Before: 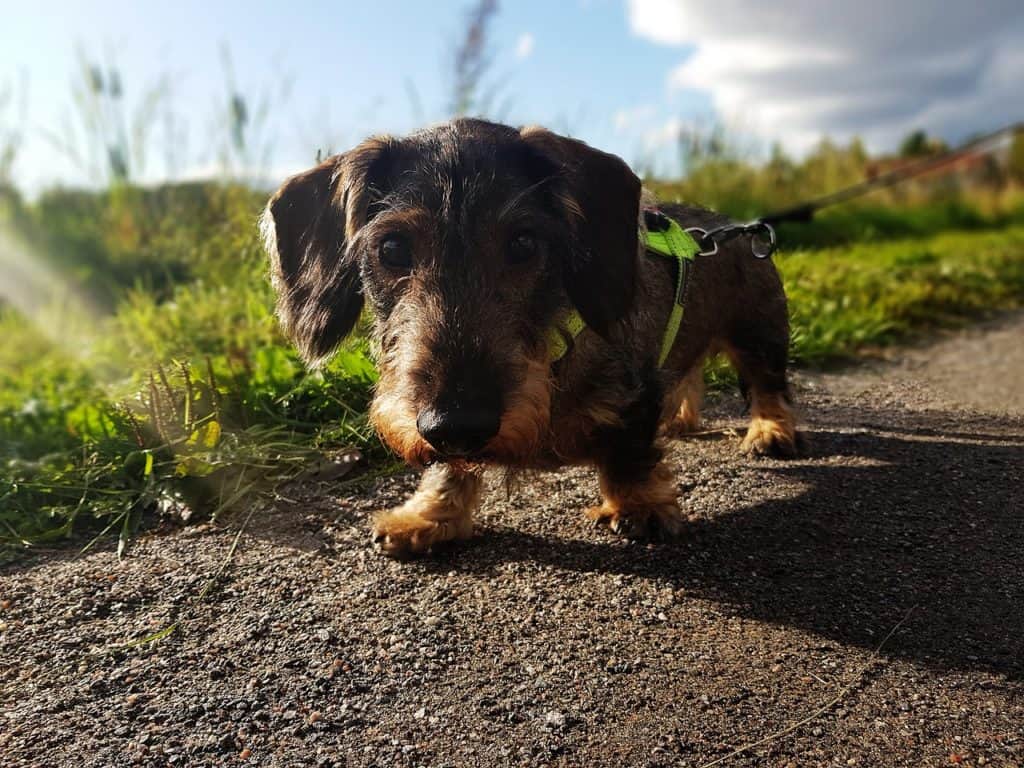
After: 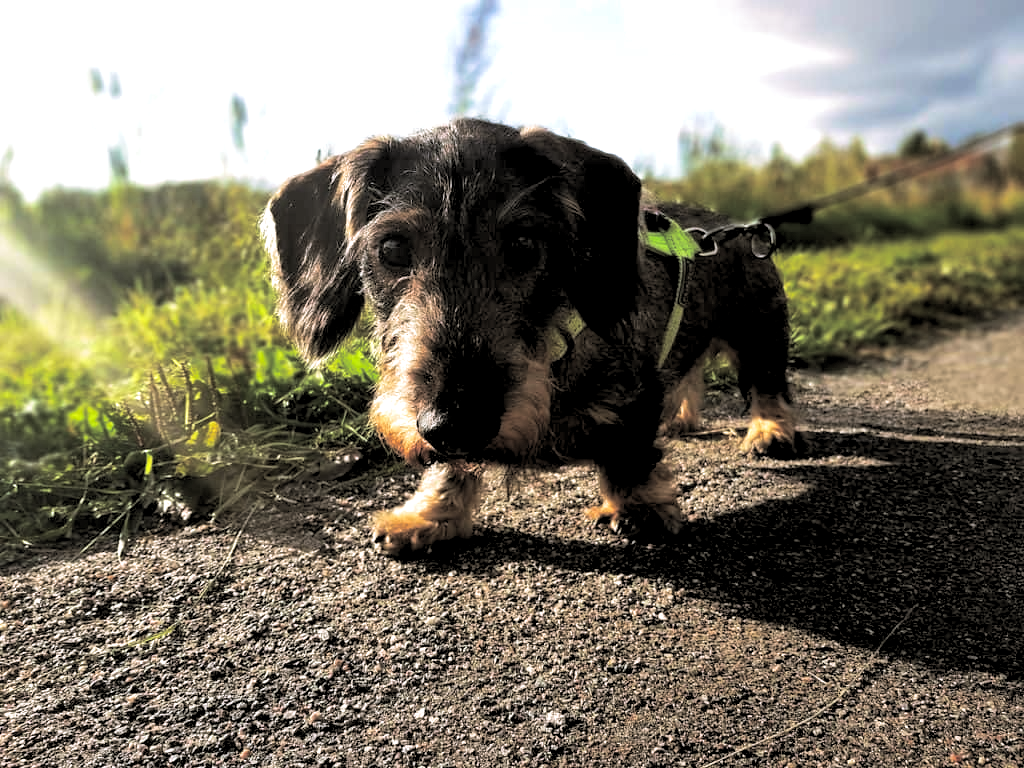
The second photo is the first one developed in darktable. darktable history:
rgb levels: levels [[0.01, 0.419, 0.839], [0, 0.5, 1], [0, 0.5, 1]]
exposure: exposure 0.367 EV, compensate highlight preservation false
split-toning: shadows › hue 46.8°, shadows › saturation 0.17, highlights › hue 316.8°, highlights › saturation 0.27, balance -51.82
shadows and highlights: shadows 30.86, highlights 0, soften with gaussian
